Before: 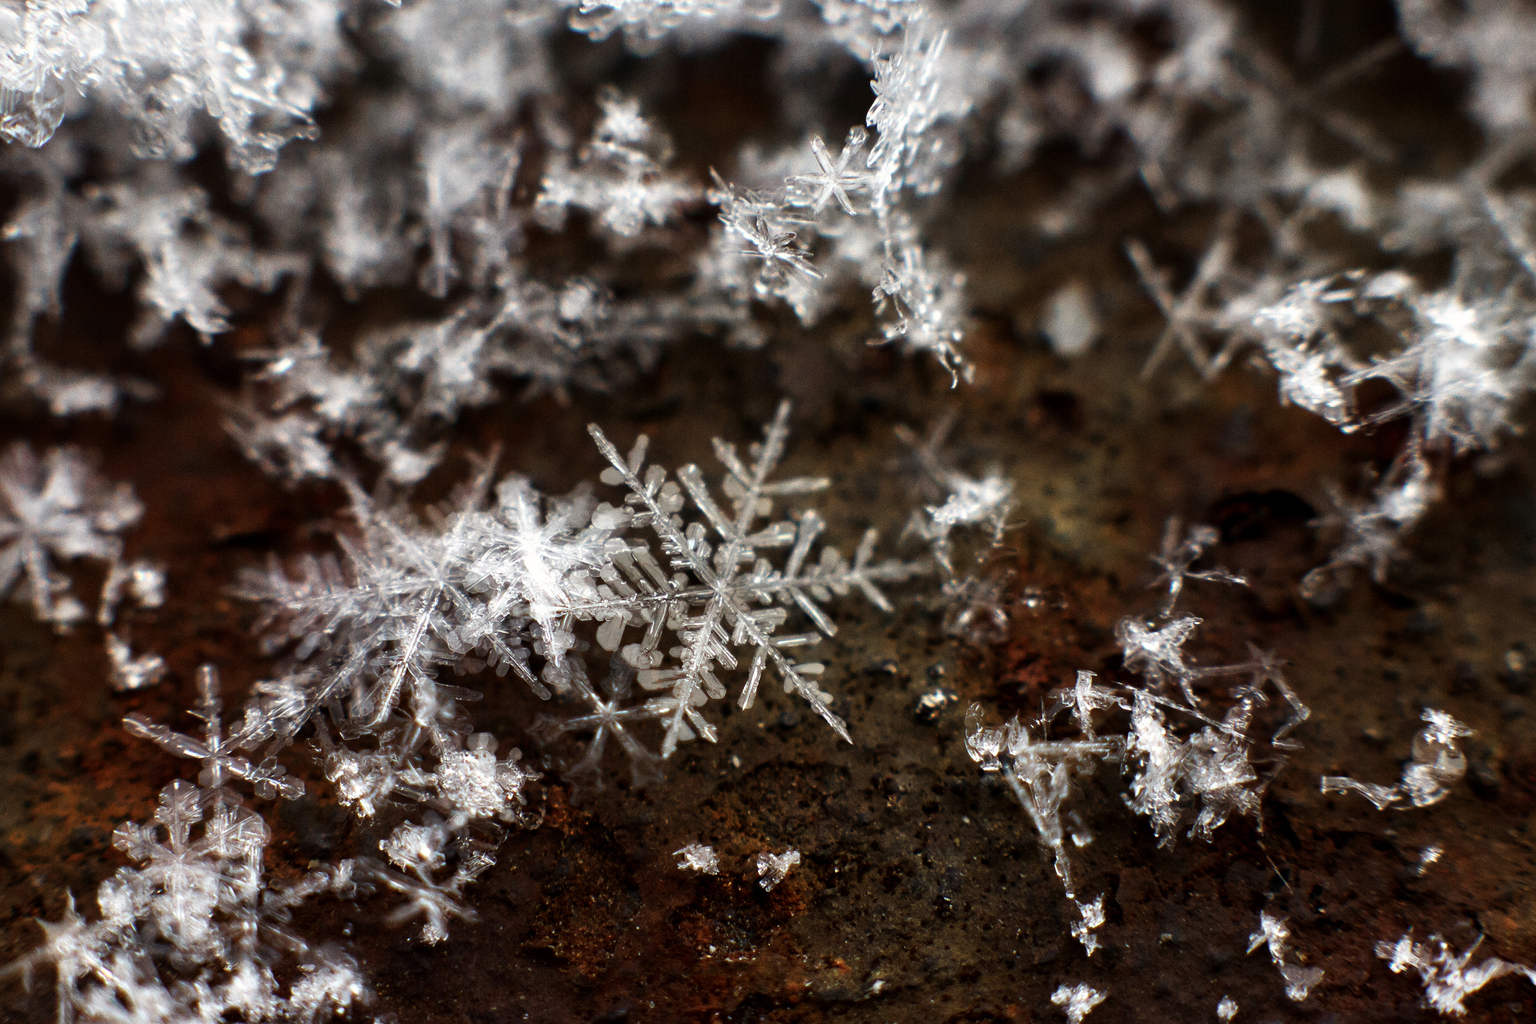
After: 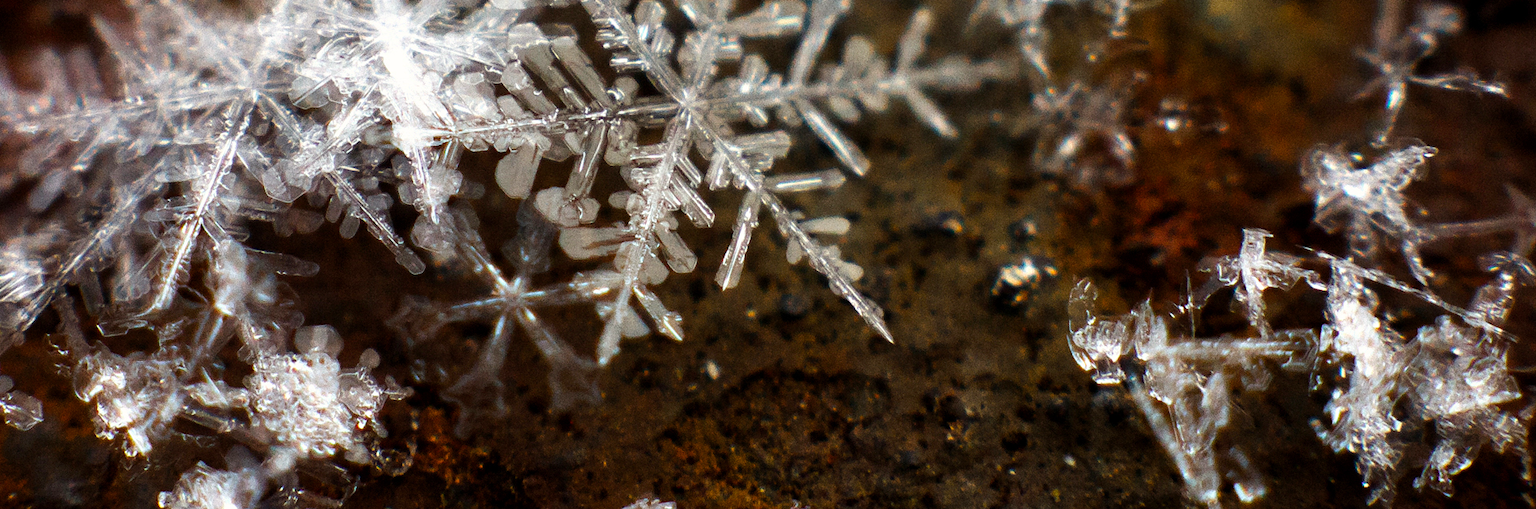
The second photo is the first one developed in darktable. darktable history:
crop: left 18.091%, top 51.13%, right 17.525%, bottom 16.85%
color balance rgb: perceptual saturation grading › global saturation 30%, global vibrance 10%
